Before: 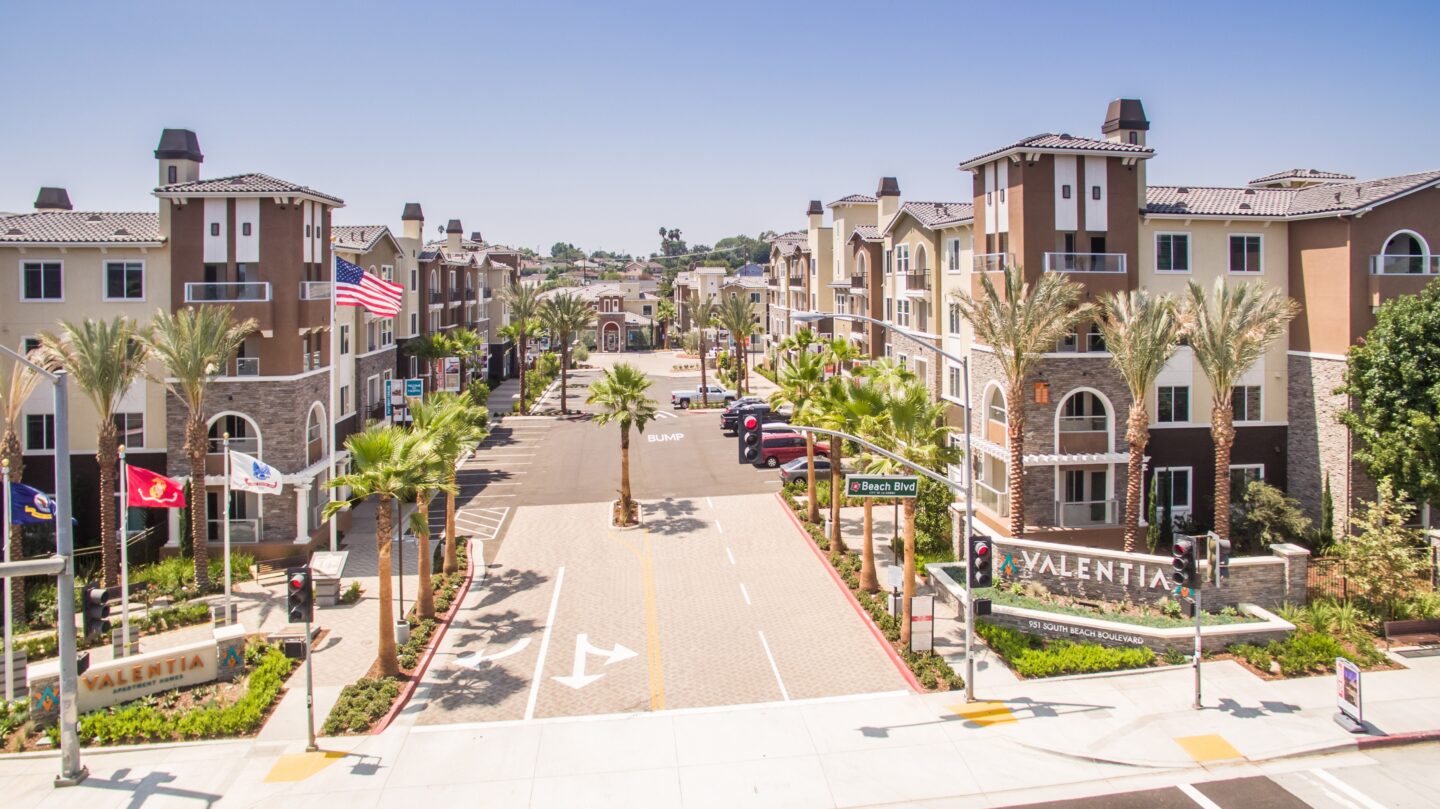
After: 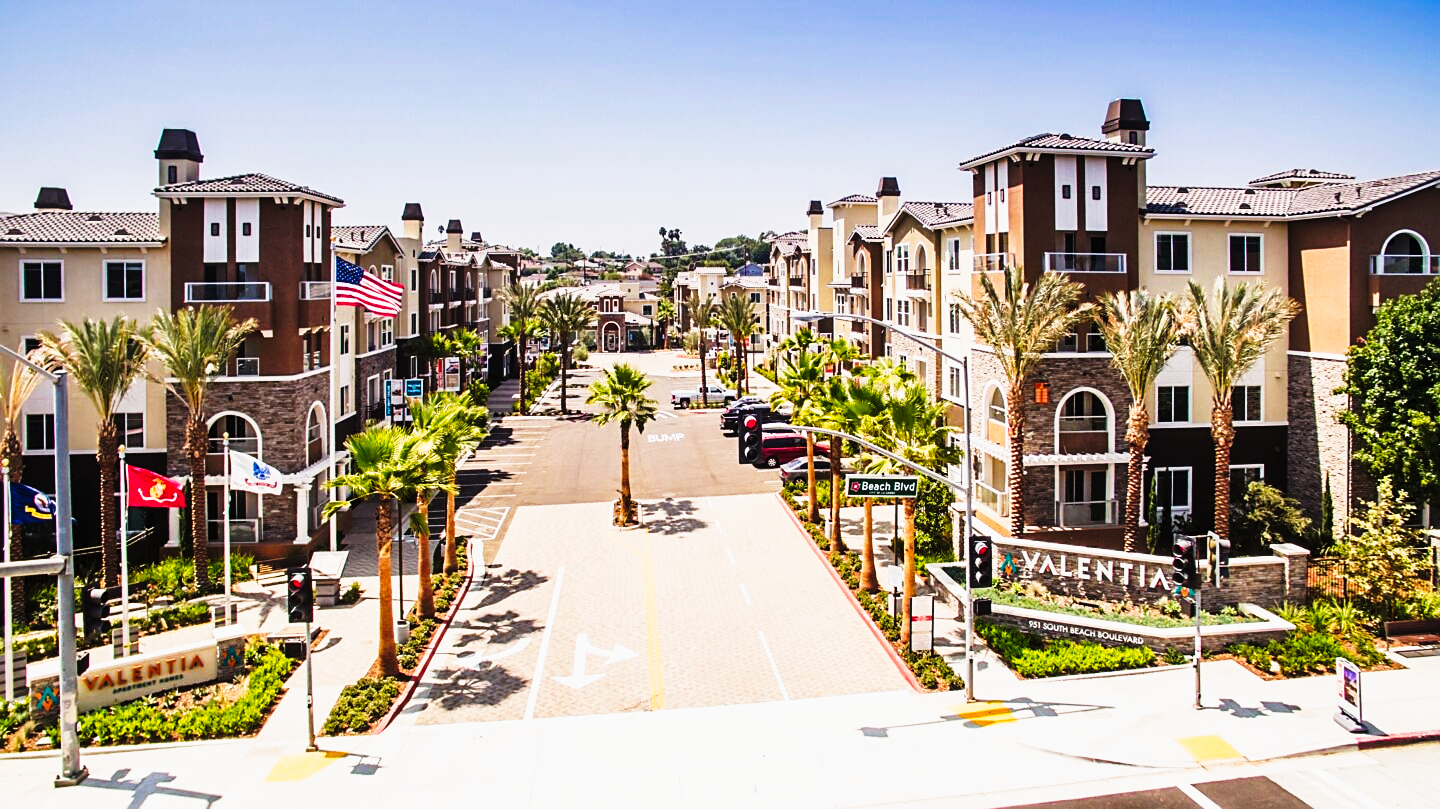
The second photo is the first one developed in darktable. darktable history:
sharpen: on, module defaults
exposure: exposure -0.462 EV, compensate highlight preservation false
tone curve: curves: ch0 [(0, 0) (0.003, 0.003) (0.011, 0.006) (0.025, 0.012) (0.044, 0.02) (0.069, 0.023) (0.1, 0.029) (0.136, 0.037) (0.177, 0.058) (0.224, 0.084) (0.277, 0.137) (0.335, 0.209) (0.399, 0.336) (0.468, 0.478) (0.543, 0.63) (0.623, 0.789) (0.709, 0.903) (0.801, 0.967) (0.898, 0.987) (1, 1)], preserve colors none
